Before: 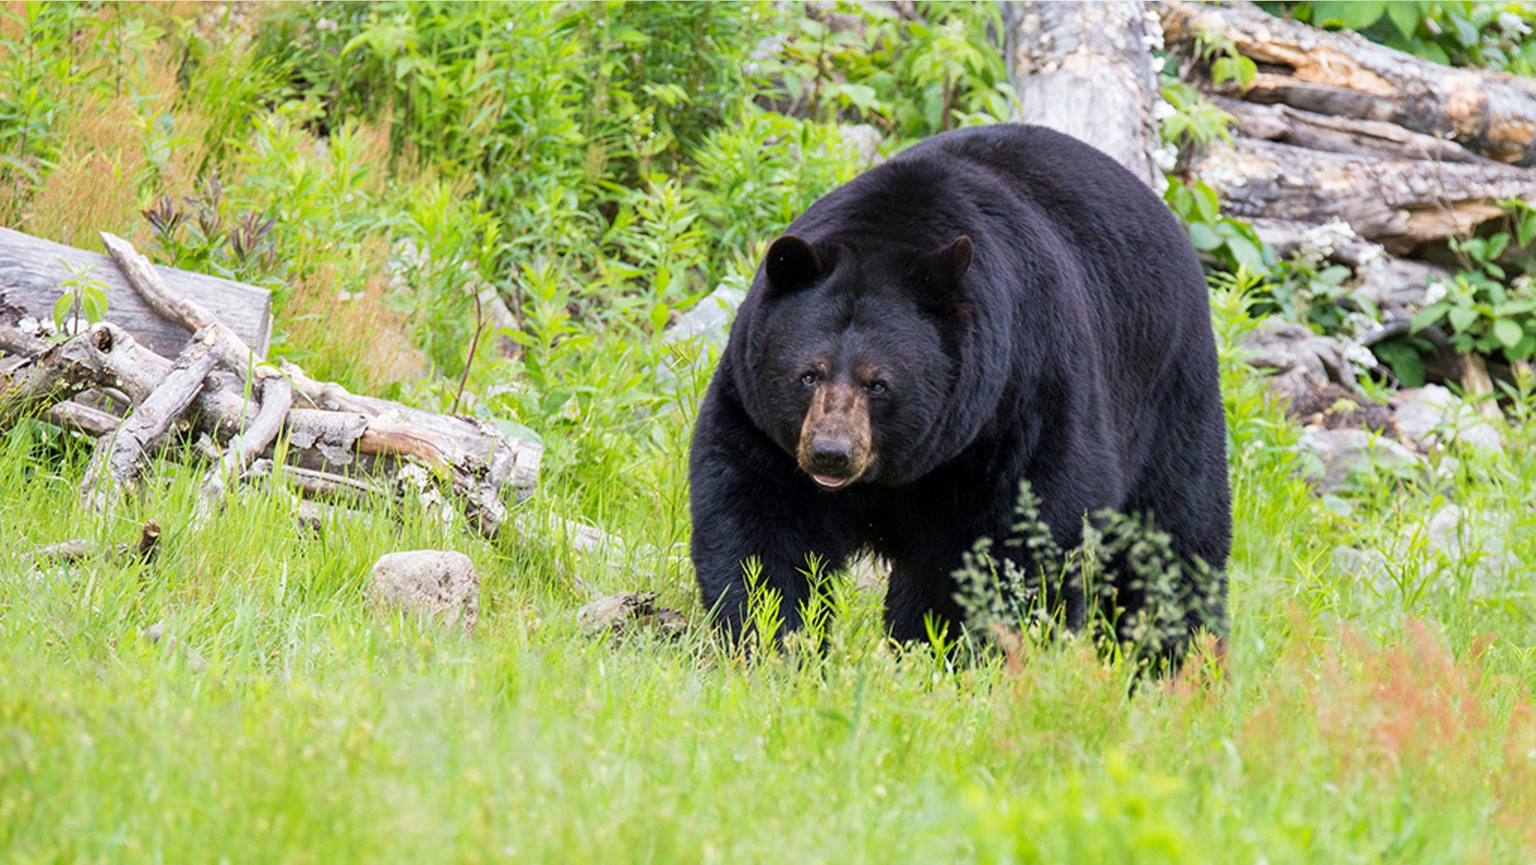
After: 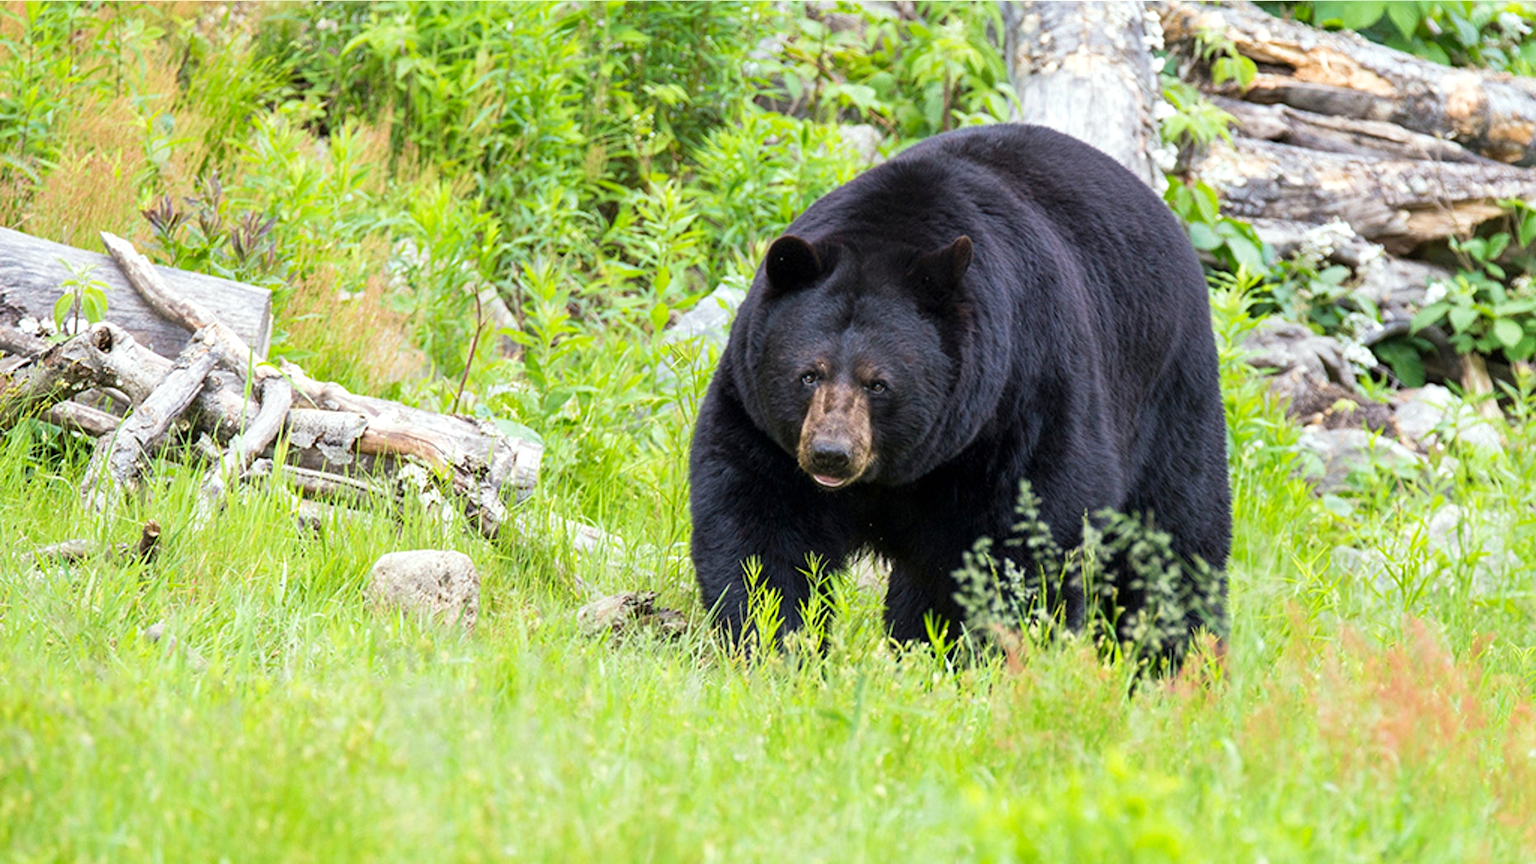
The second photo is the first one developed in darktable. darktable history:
exposure: exposure 0.207 EV, compensate highlight preservation false
color correction: highlights a* -2.68, highlights b* 2.57
